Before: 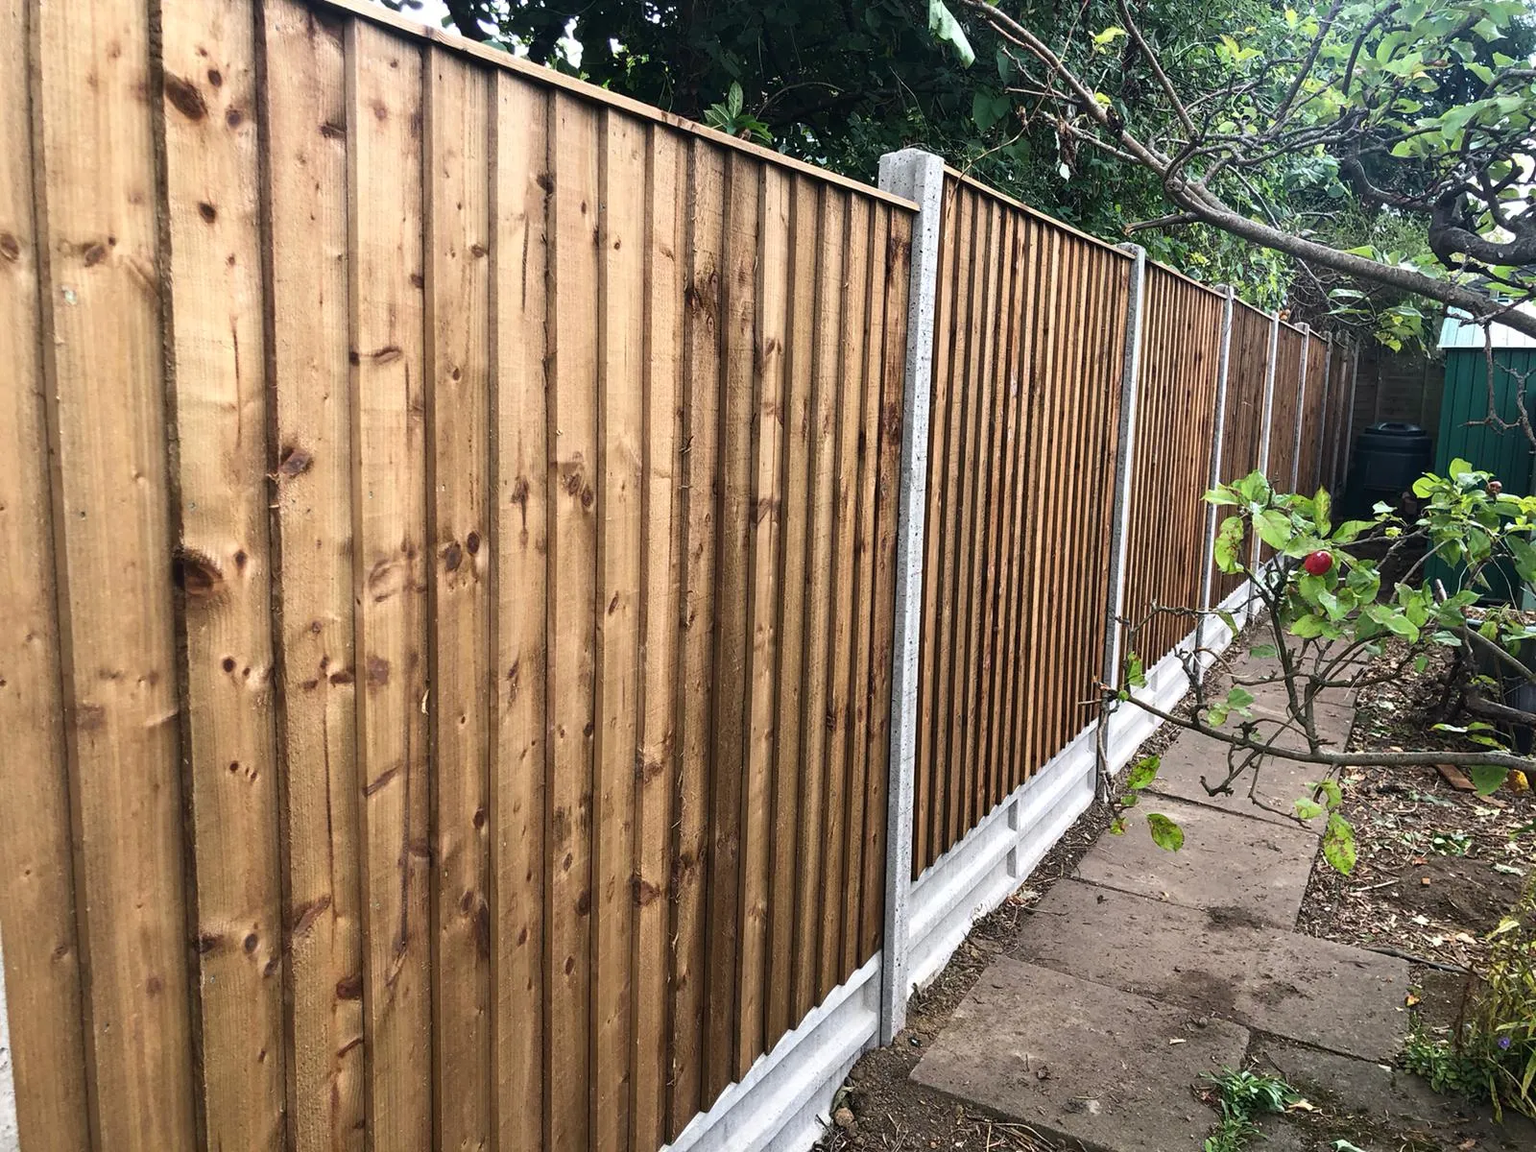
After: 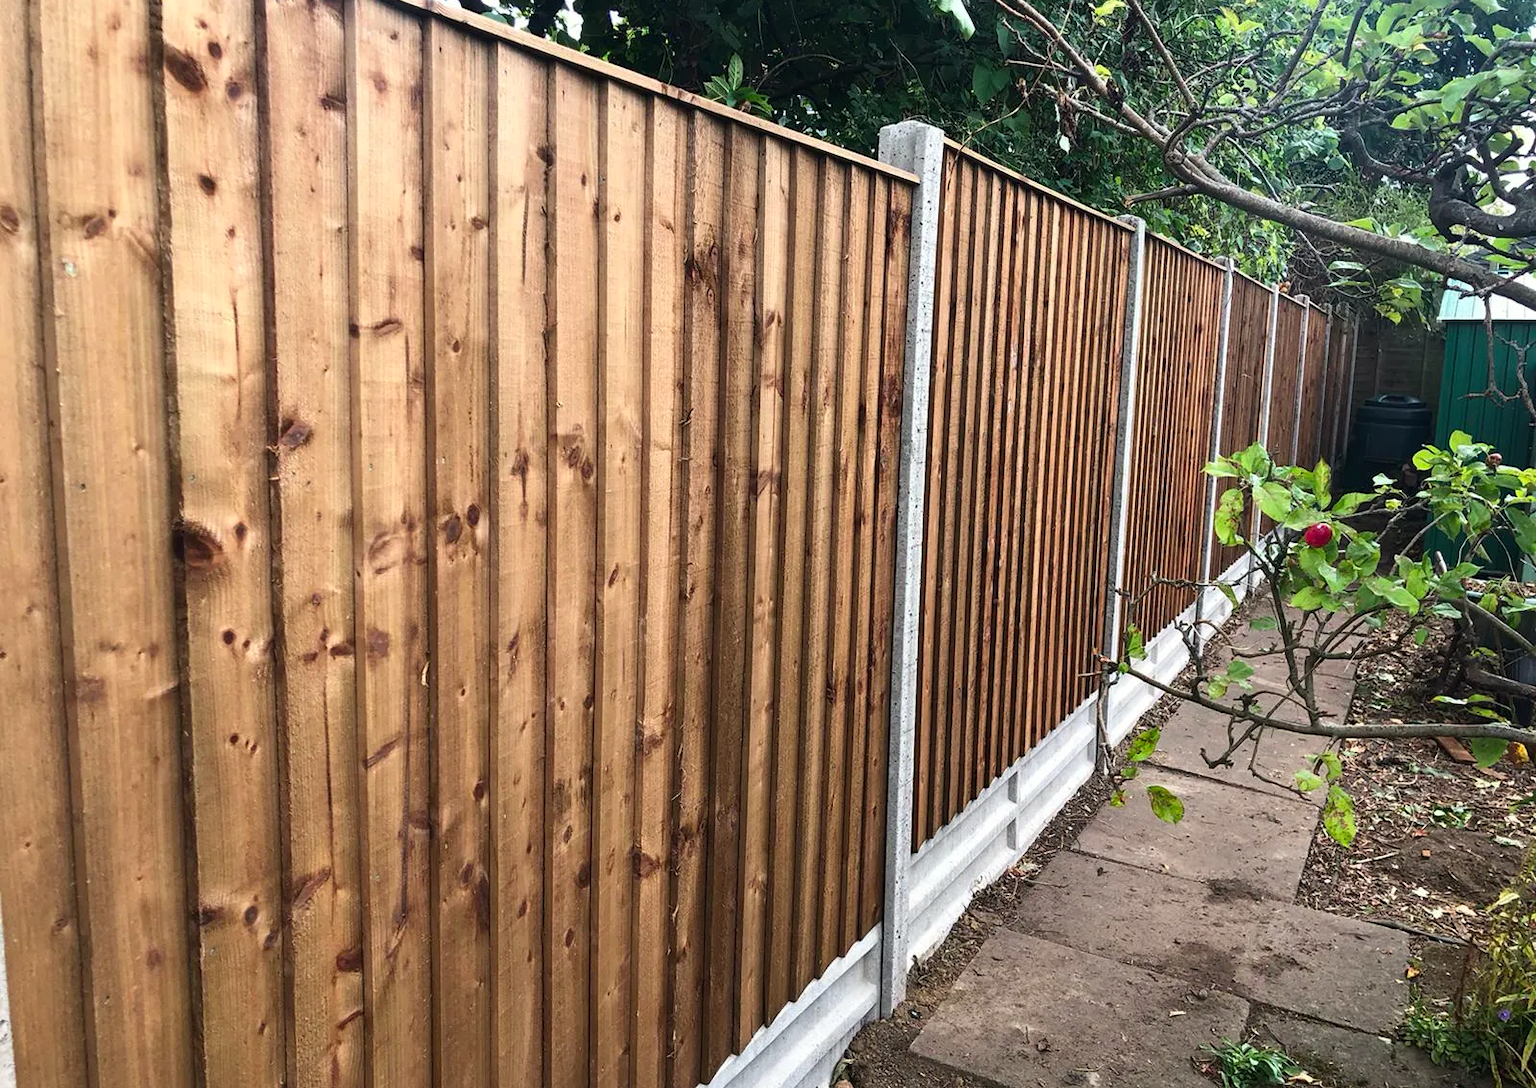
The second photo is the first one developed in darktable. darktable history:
color calibration: output R [0.946, 0.065, -0.013, 0], output G [-0.246, 1.264, -0.017, 0], output B [0.046, -0.098, 1.05, 0], illuminant custom, x 0.344, y 0.359, temperature 5045.54 K
crop and rotate: top 2.479%, bottom 3.018%
